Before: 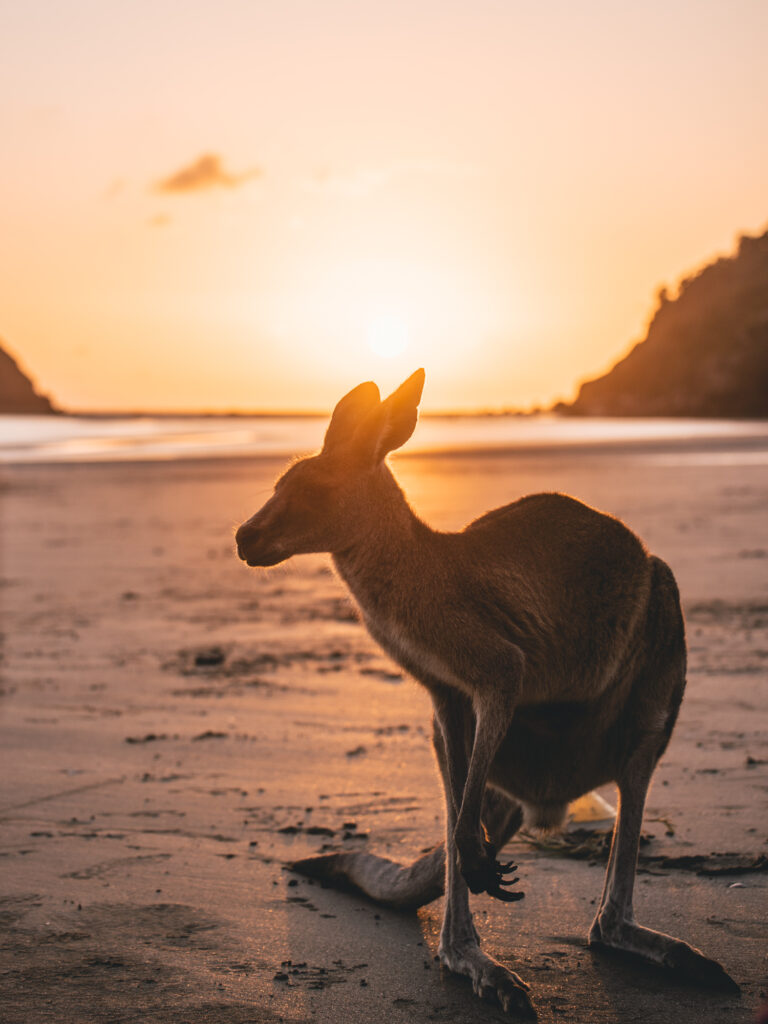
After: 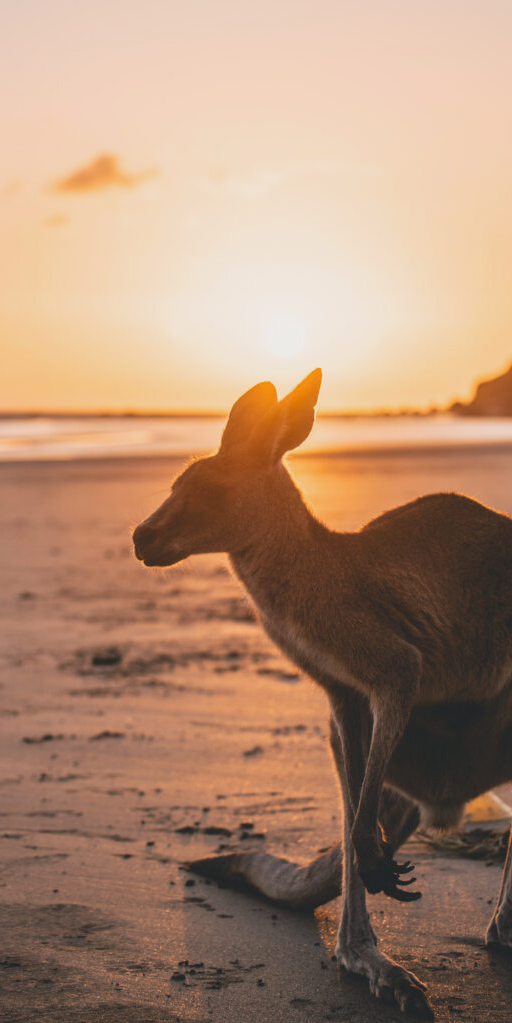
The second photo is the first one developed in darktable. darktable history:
crop and rotate: left 13.537%, right 19.796%
contrast brightness saturation: contrast -0.11
